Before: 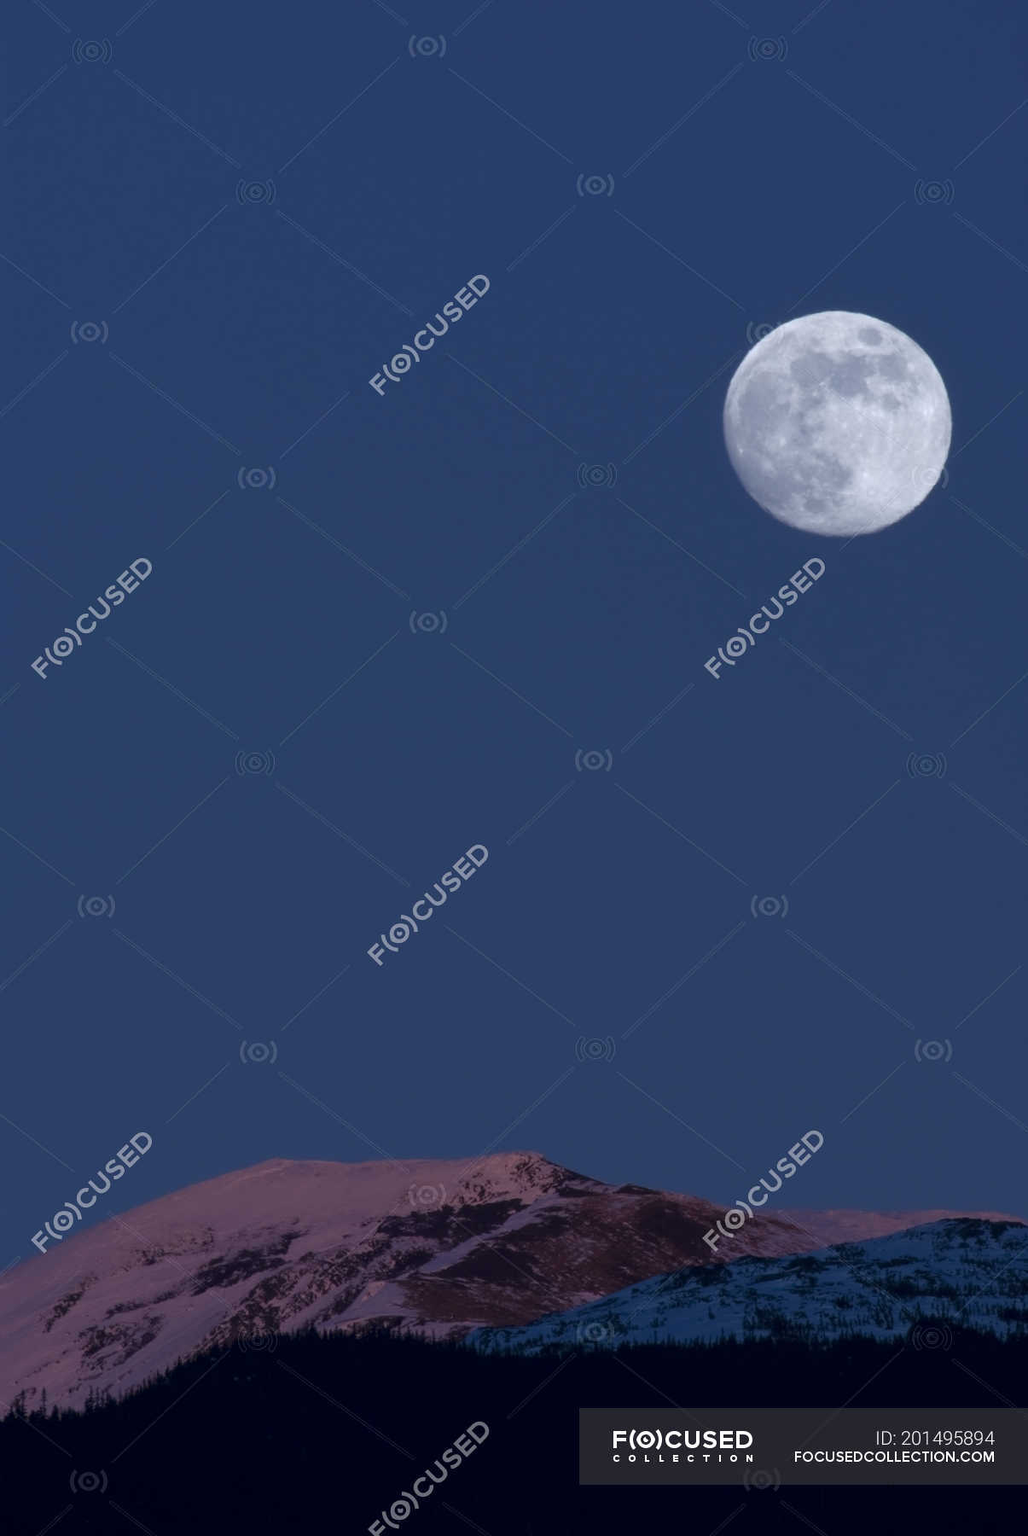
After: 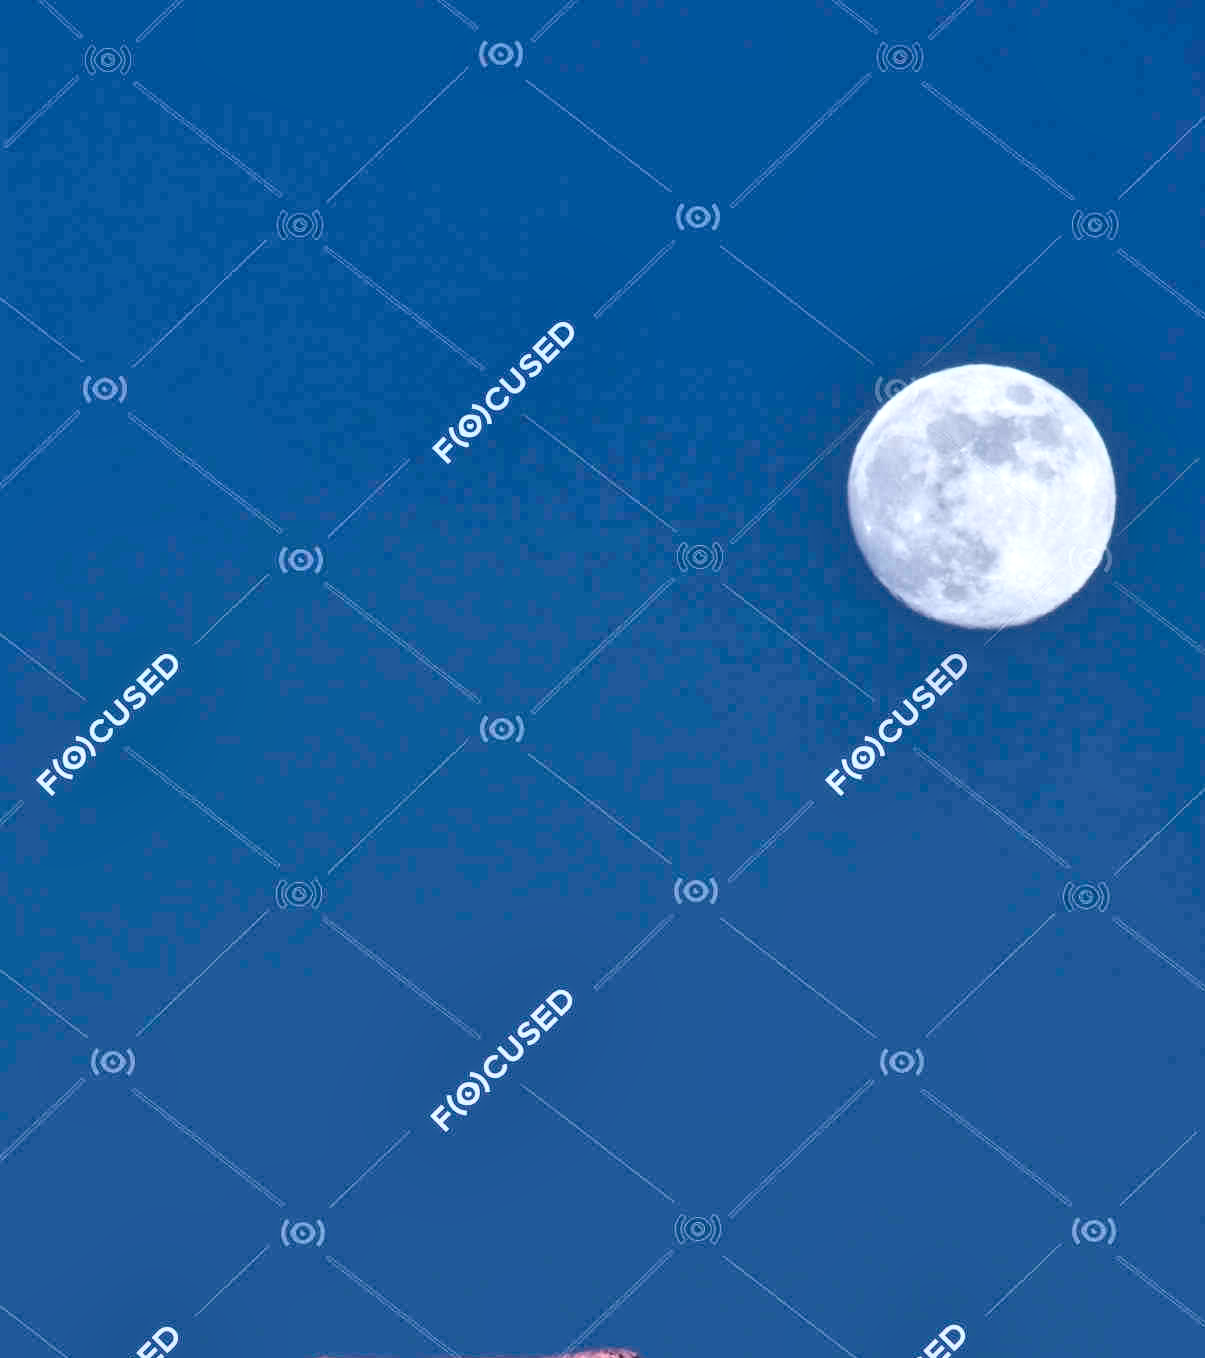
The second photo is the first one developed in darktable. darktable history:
crop: bottom 24.553%
tone equalizer: -7 EV 0.15 EV, -6 EV 0.569 EV, -5 EV 1.16 EV, -4 EV 1.32 EV, -3 EV 1.18 EV, -2 EV 0.6 EV, -1 EV 0.153 EV, mask exposure compensation -0.512 EV
local contrast: highlights 43%, shadows 61%, detail 136%, midtone range 0.517
exposure: black level correction 0, exposure 0.301 EV, compensate highlight preservation false
contrast brightness saturation: contrast 0.284
